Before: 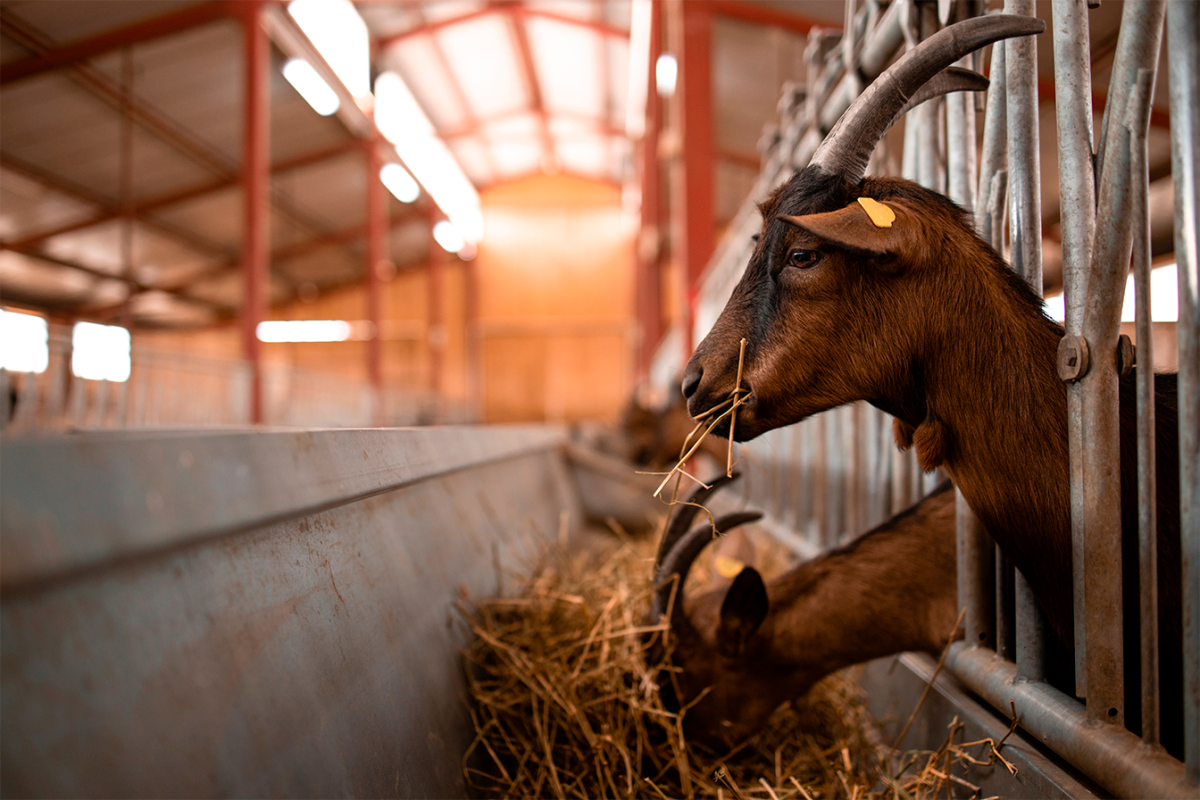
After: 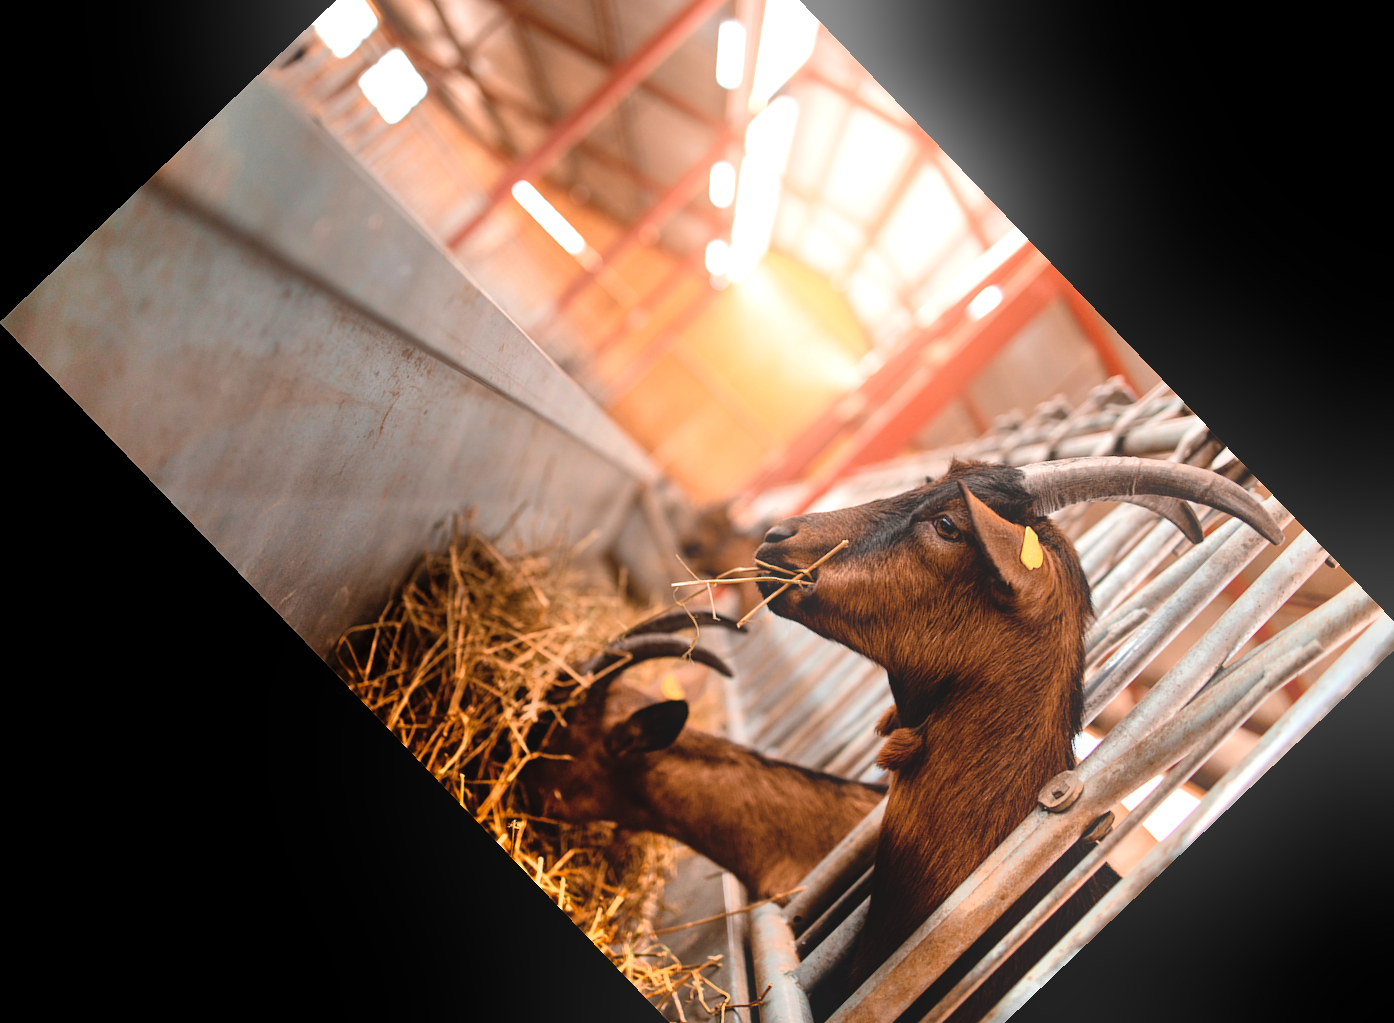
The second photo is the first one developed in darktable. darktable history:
shadows and highlights: radius 110.86, shadows 51.09, white point adjustment 9.16, highlights -4.17, highlights color adjustment 32.2%, soften with gaussian
crop and rotate: angle -46.26°, top 16.234%, right 0.912%, bottom 11.704%
bloom: on, module defaults
